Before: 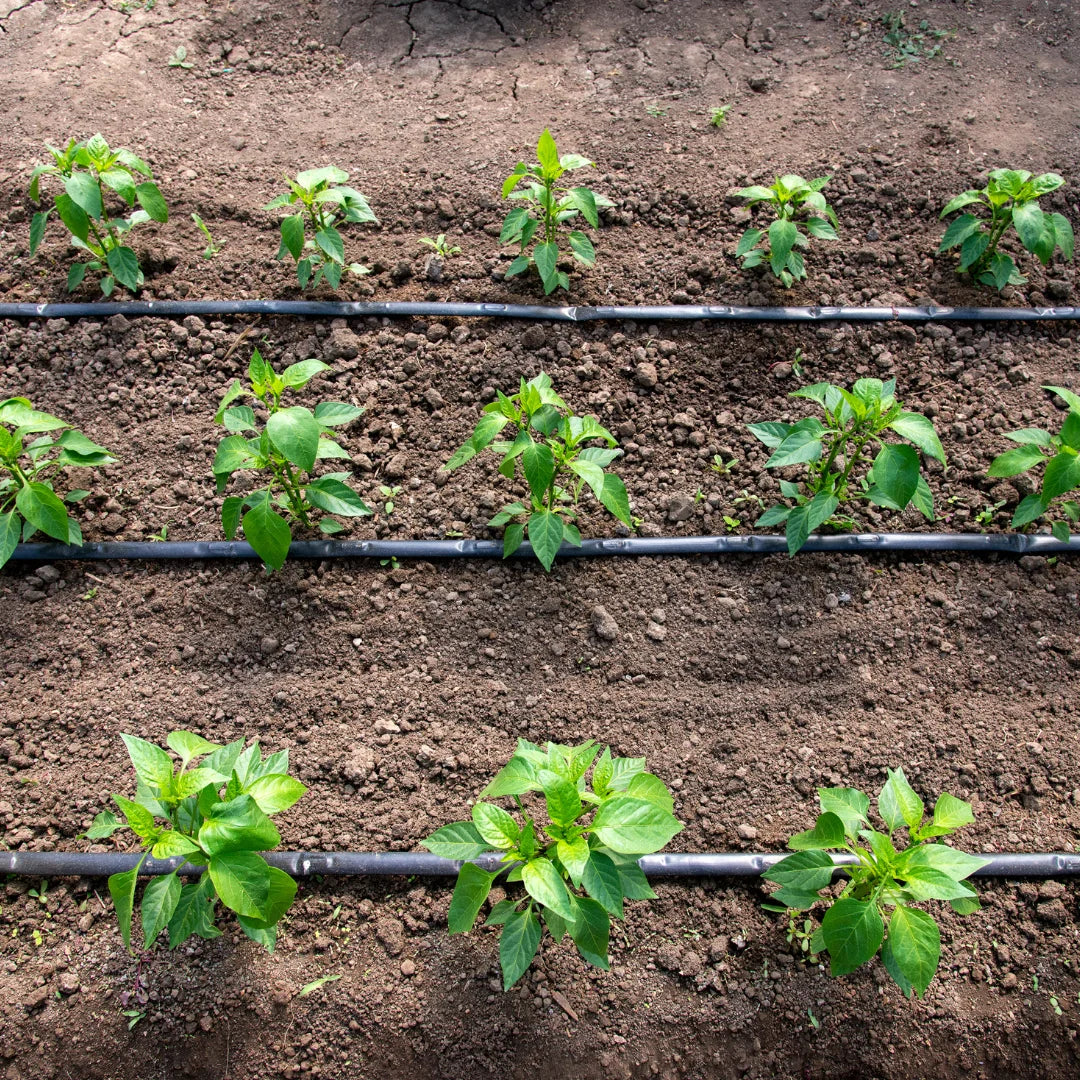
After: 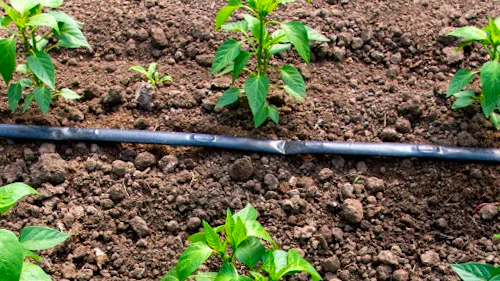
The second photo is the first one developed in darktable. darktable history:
contrast brightness saturation: brightness -0.02, saturation 0.35
crop: left 28.64%, top 16.832%, right 26.637%, bottom 58.055%
rotate and perspective: rotation 2.17°, automatic cropping off
